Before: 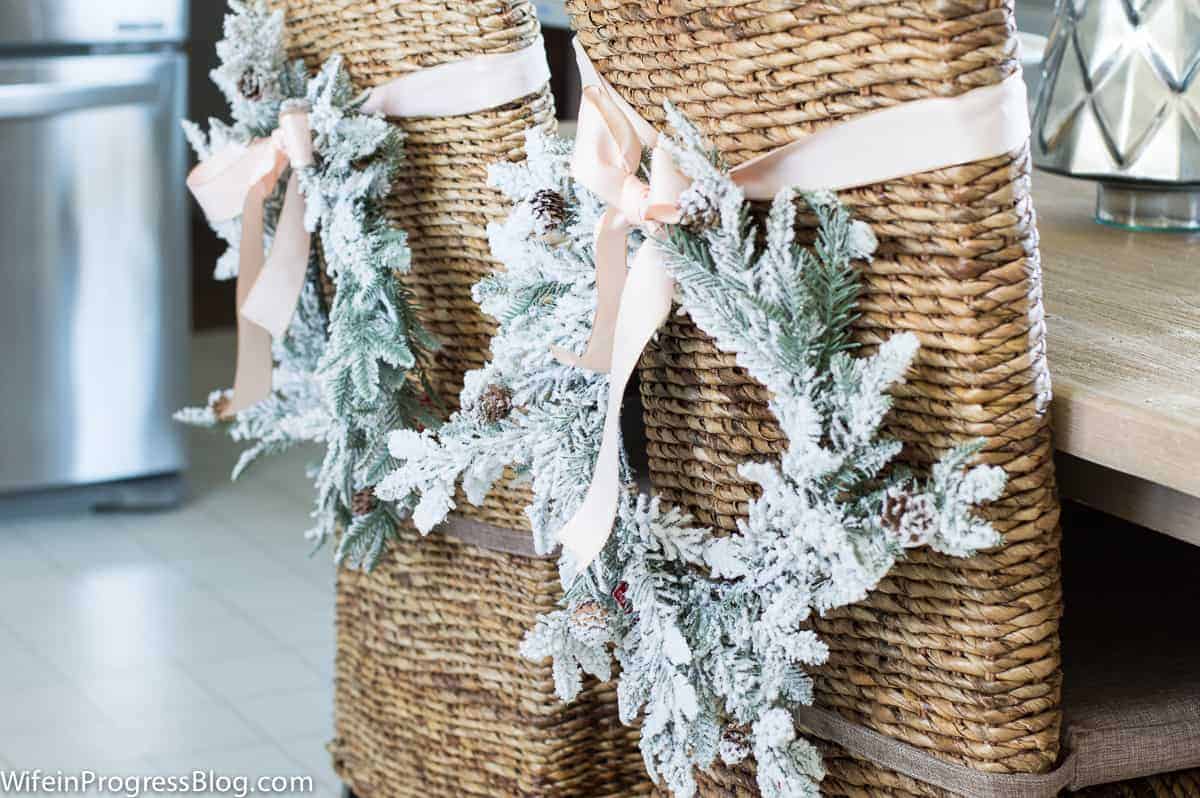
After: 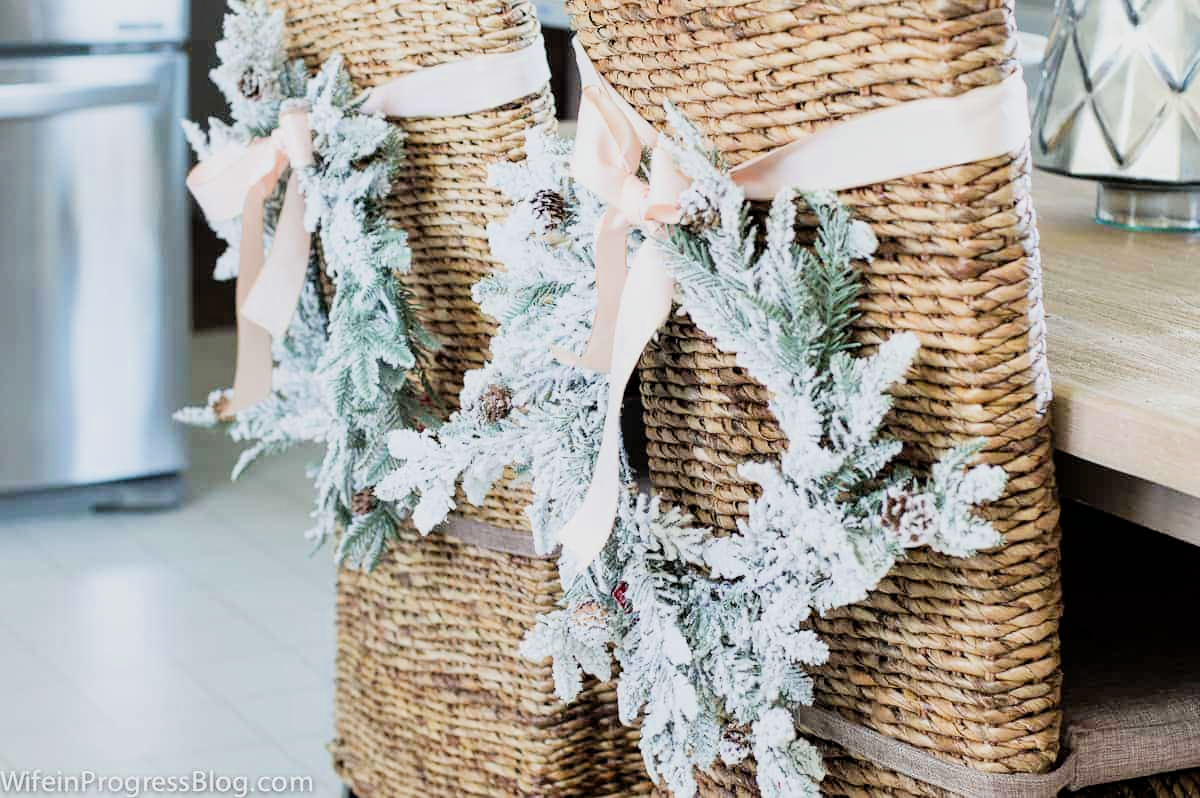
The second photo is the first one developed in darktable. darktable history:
filmic rgb: black relative exposure -7.65 EV, white relative exposure 4.56 EV, hardness 3.61
exposure: exposure 0.669 EV, compensate highlight preservation false
contrast equalizer: octaves 7, y [[0.6 ×6], [0.55 ×6], [0 ×6], [0 ×6], [0 ×6]], mix 0.15
